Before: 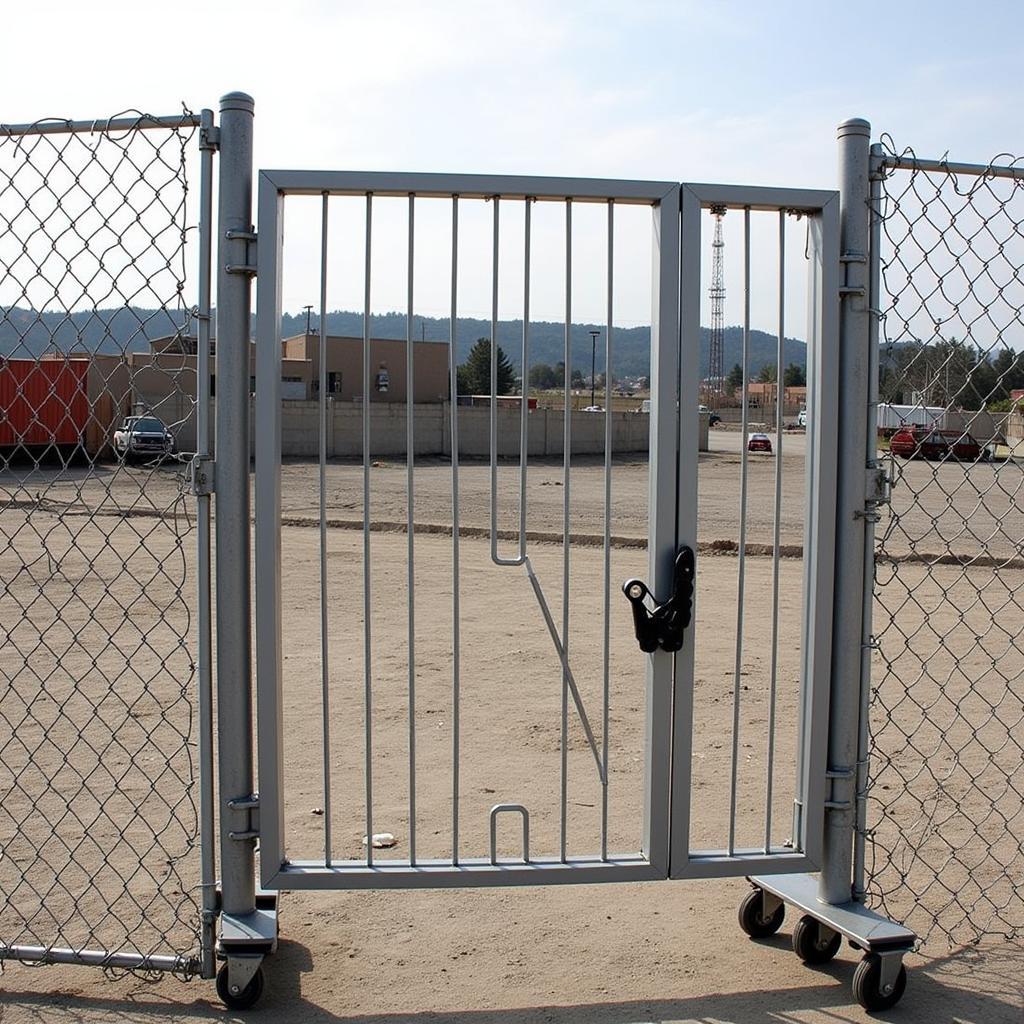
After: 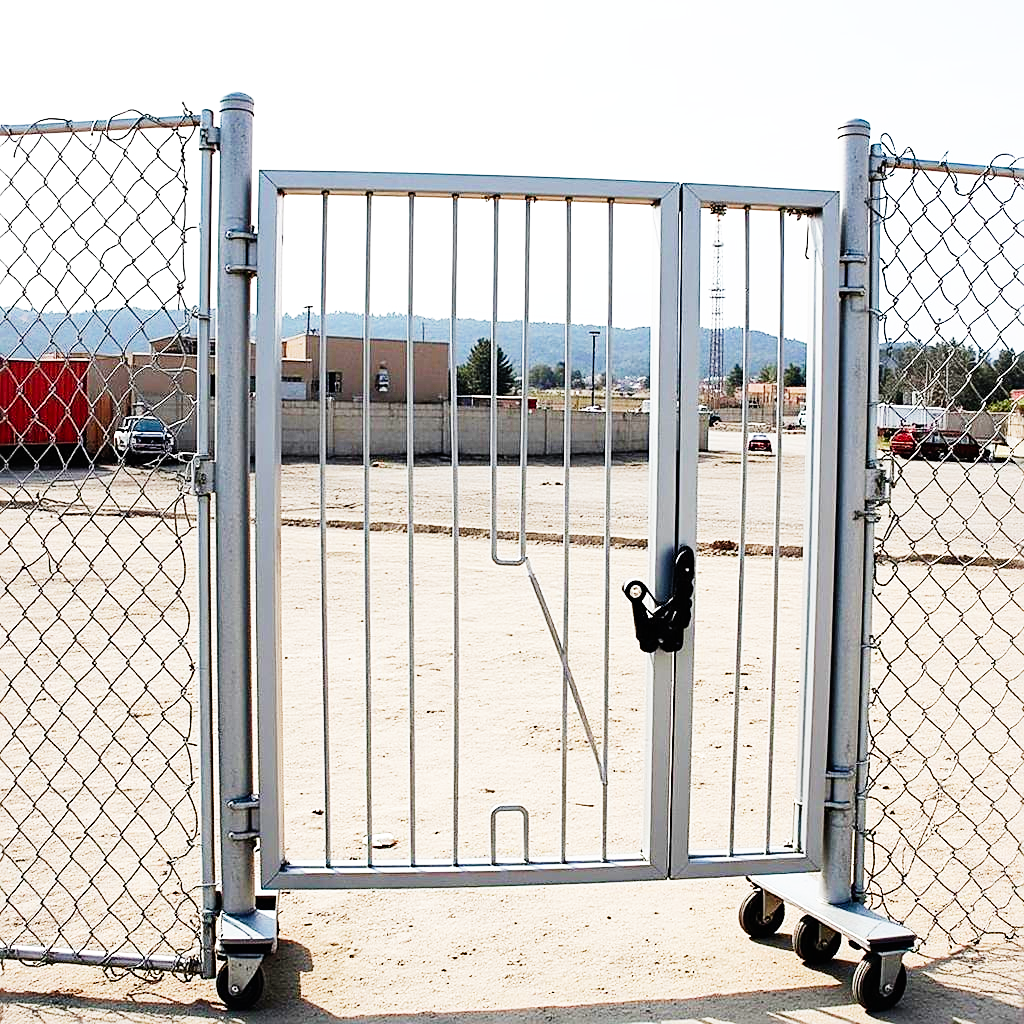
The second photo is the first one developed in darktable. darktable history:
tone curve: curves: ch0 [(0, 0) (0.003, 0.004) (0.011, 0.015) (0.025, 0.033) (0.044, 0.059) (0.069, 0.093) (0.1, 0.133) (0.136, 0.182) (0.177, 0.237) (0.224, 0.3) (0.277, 0.369) (0.335, 0.437) (0.399, 0.511) (0.468, 0.584) (0.543, 0.656) (0.623, 0.729) (0.709, 0.8) (0.801, 0.872) (0.898, 0.935) (1, 1)], preserve colors none
base curve: curves: ch0 [(0, 0) (0.007, 0.004) (0.027, 0.03) (0.046, 0.07) (0.207, 0.54) (0.442, 0.872) (0.673, 0.972) (1, 1)], preserve colors none
sharpen: on, module defaults
levels: levels [0, 0.499, 1]
